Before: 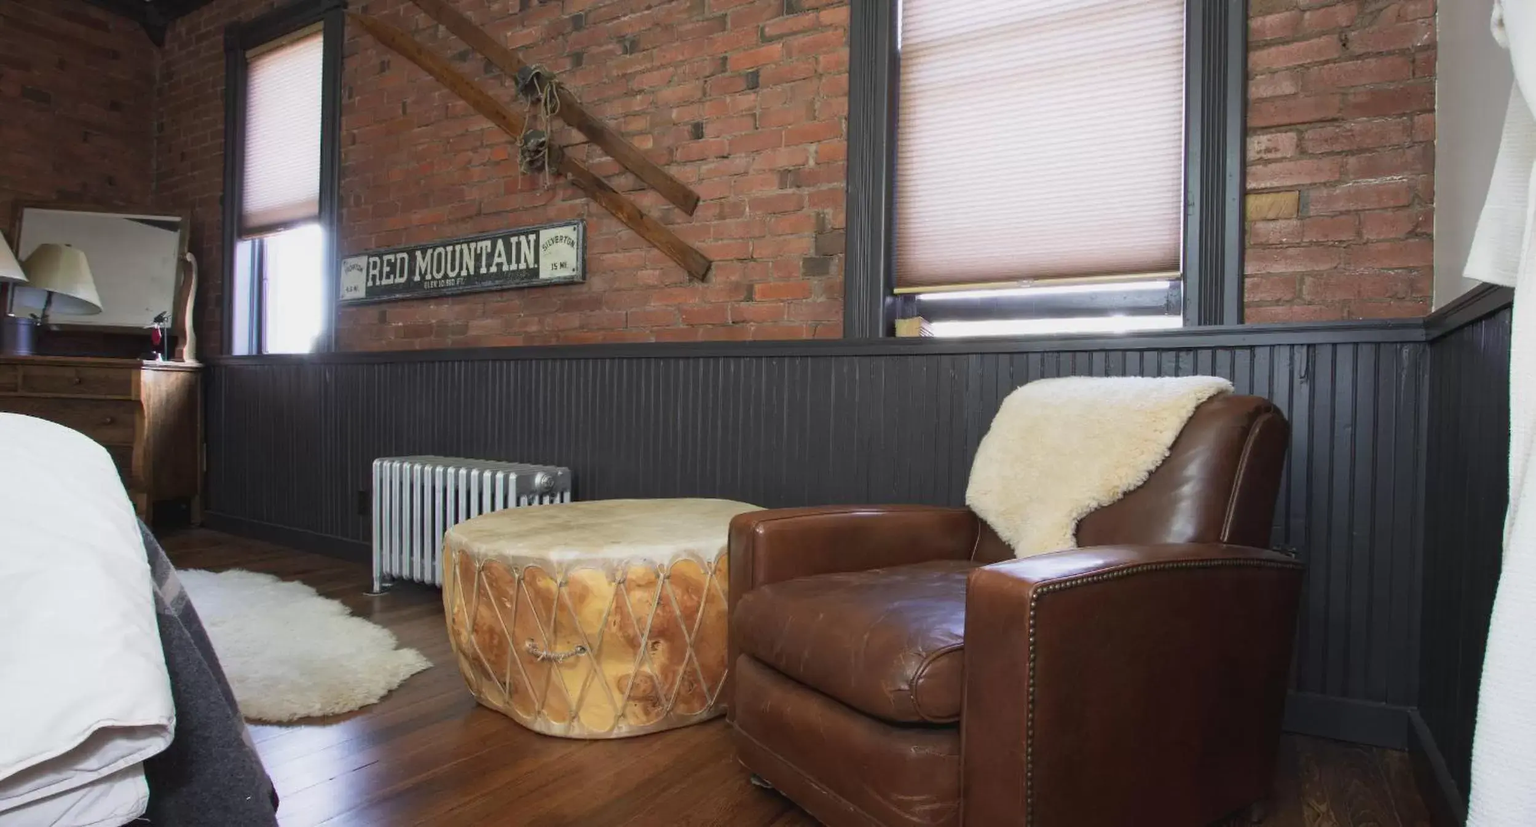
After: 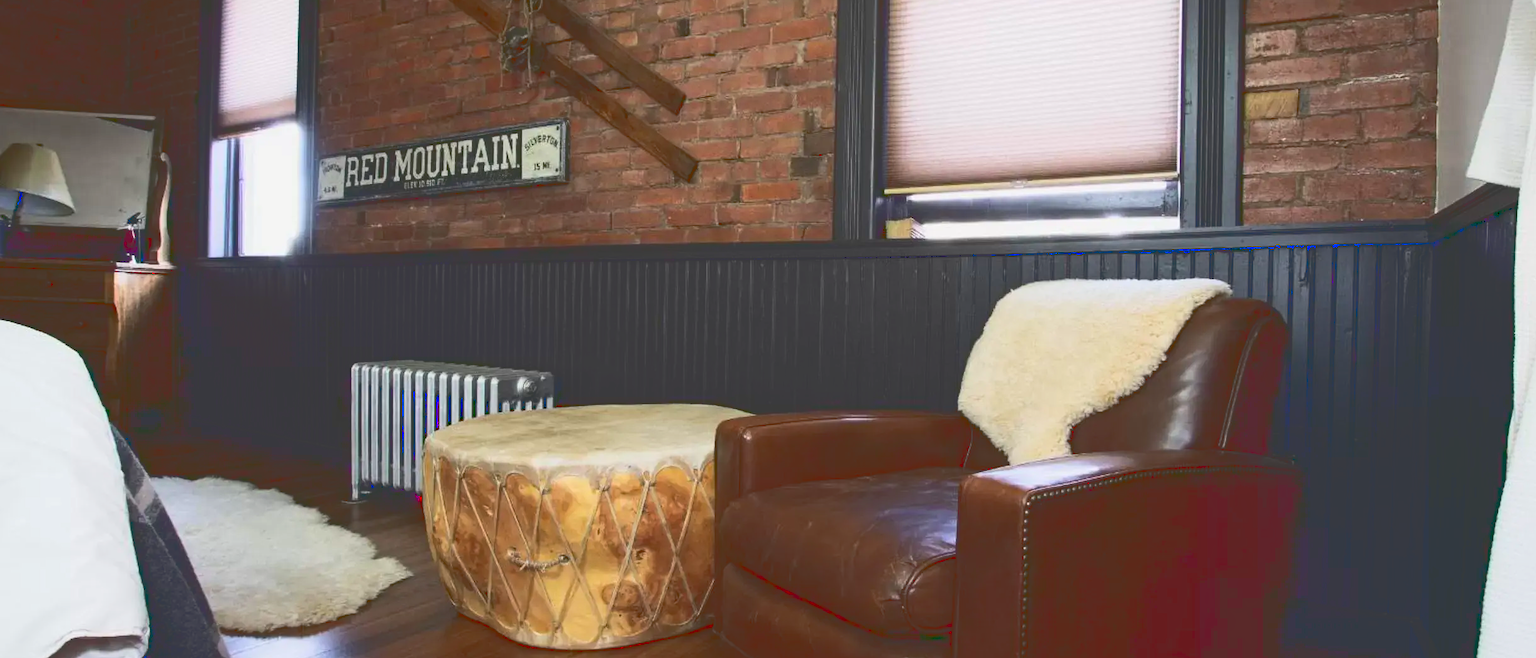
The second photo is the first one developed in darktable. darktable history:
crop and rotate: left 1.938%, top 12.659%, right 0.267%, bottom 9.538%
tone curve: curves: ch0 [(0, 0) (0.003, 0.235) (0.011, 0.235) (0.025, 0.235) (0.044, 0.235) (0.069, 0.235) (0.1, 0.237) (0.136, 0.239) (0.177, 0.243) (0.224, 0.256) (0.277, 0.287) (0.335, 0.329) (0.399, 0.391) (0.468, 0.476) (0.543, 0.574) (0.623, 0.683) (0.709, 0.778) (0.801, 0.869) (0.898, 0.924) (1, 1)], color space Lab, linked channels
haze removal: compatibility mode true, adaptive false
